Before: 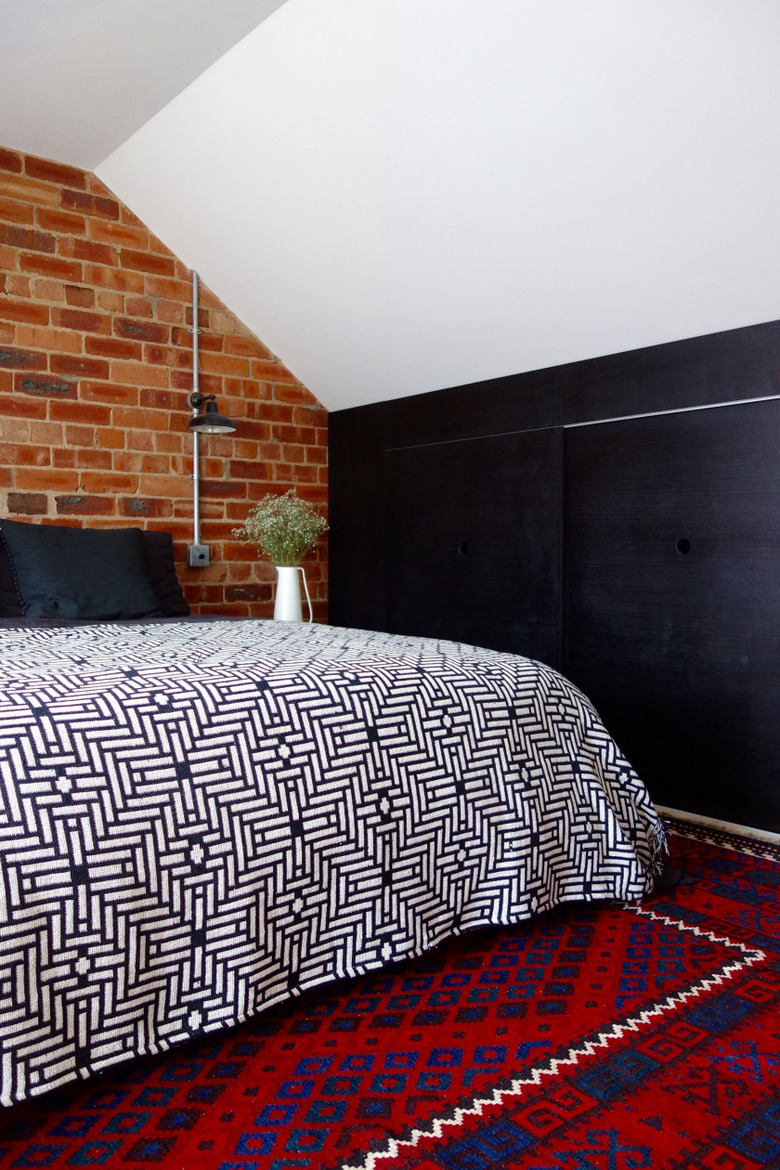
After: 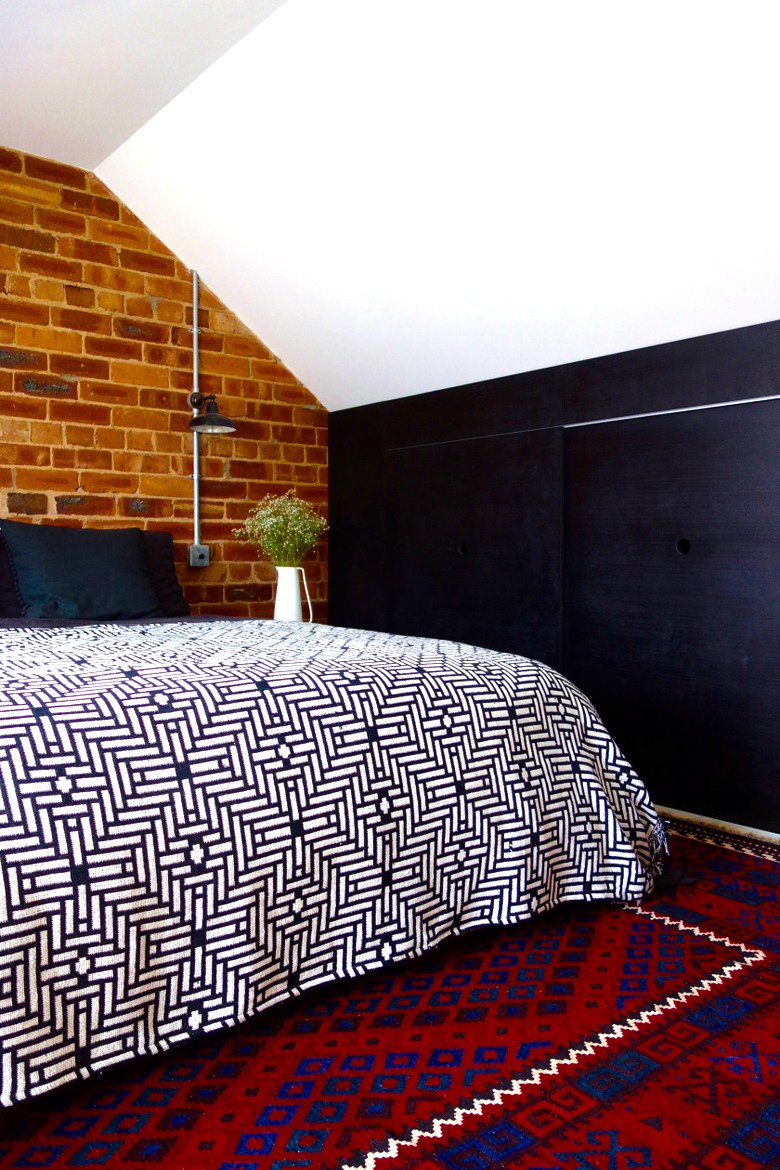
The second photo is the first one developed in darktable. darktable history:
color balance rgb: perceptual saturation grading › global saturation 19.971%, perceptual brilliance grading › highlights 15.71%, perceptual brilliance grading › mid-tones 6.129%, perceptual brilliance grading › shadows -14.778%, global vibrance 50.603%
